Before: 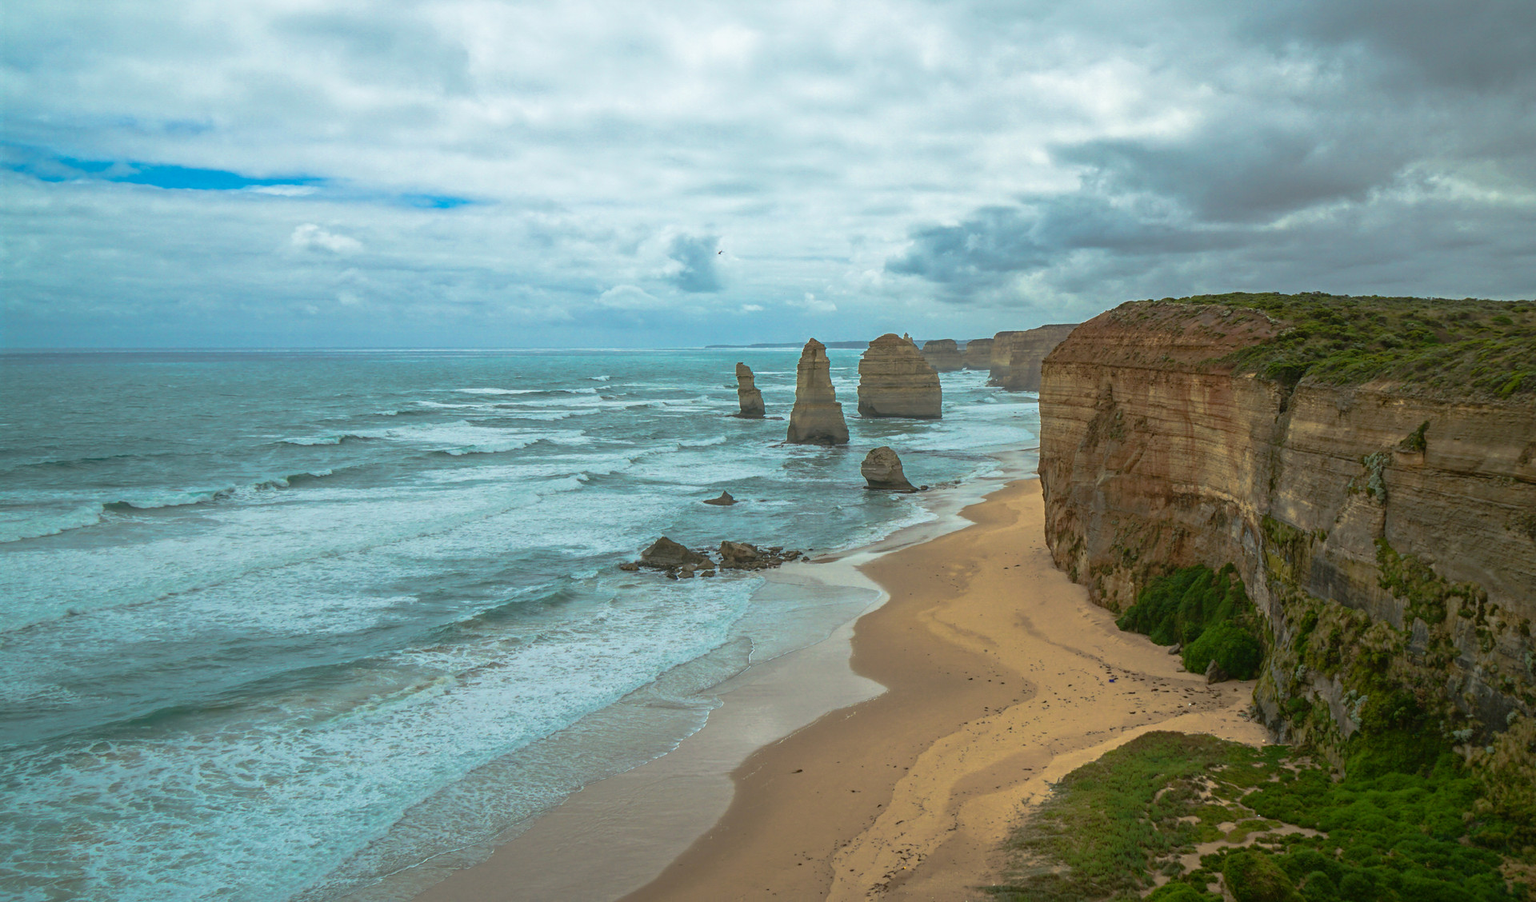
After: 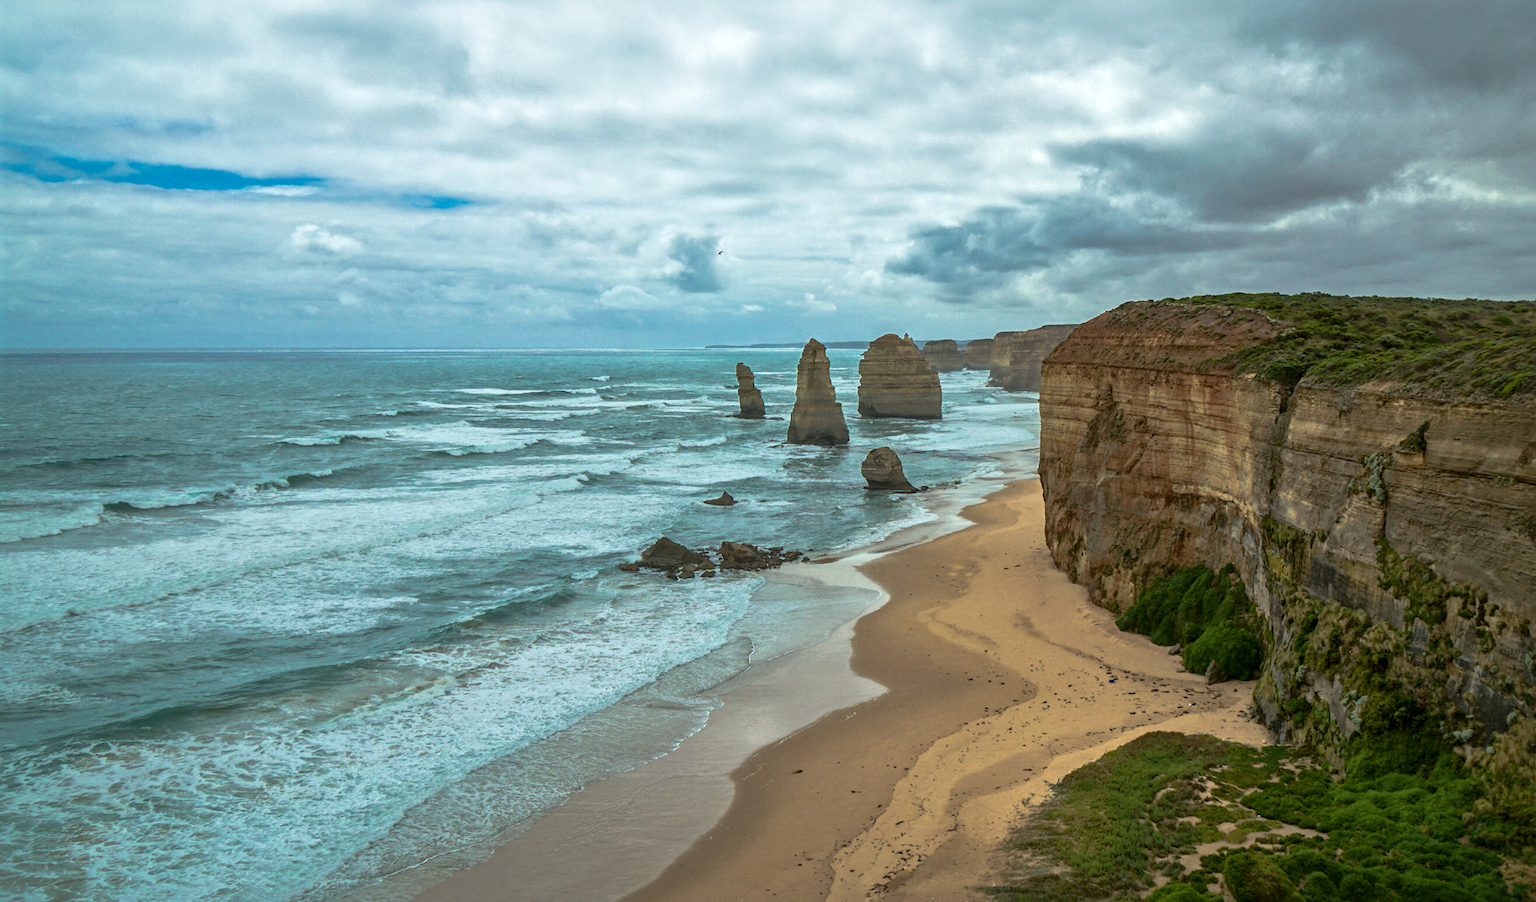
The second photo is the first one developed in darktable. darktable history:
local contrast: mode bilateral grid, contrast 20, coarseness 50, detail 148%, midtone range 0.2
